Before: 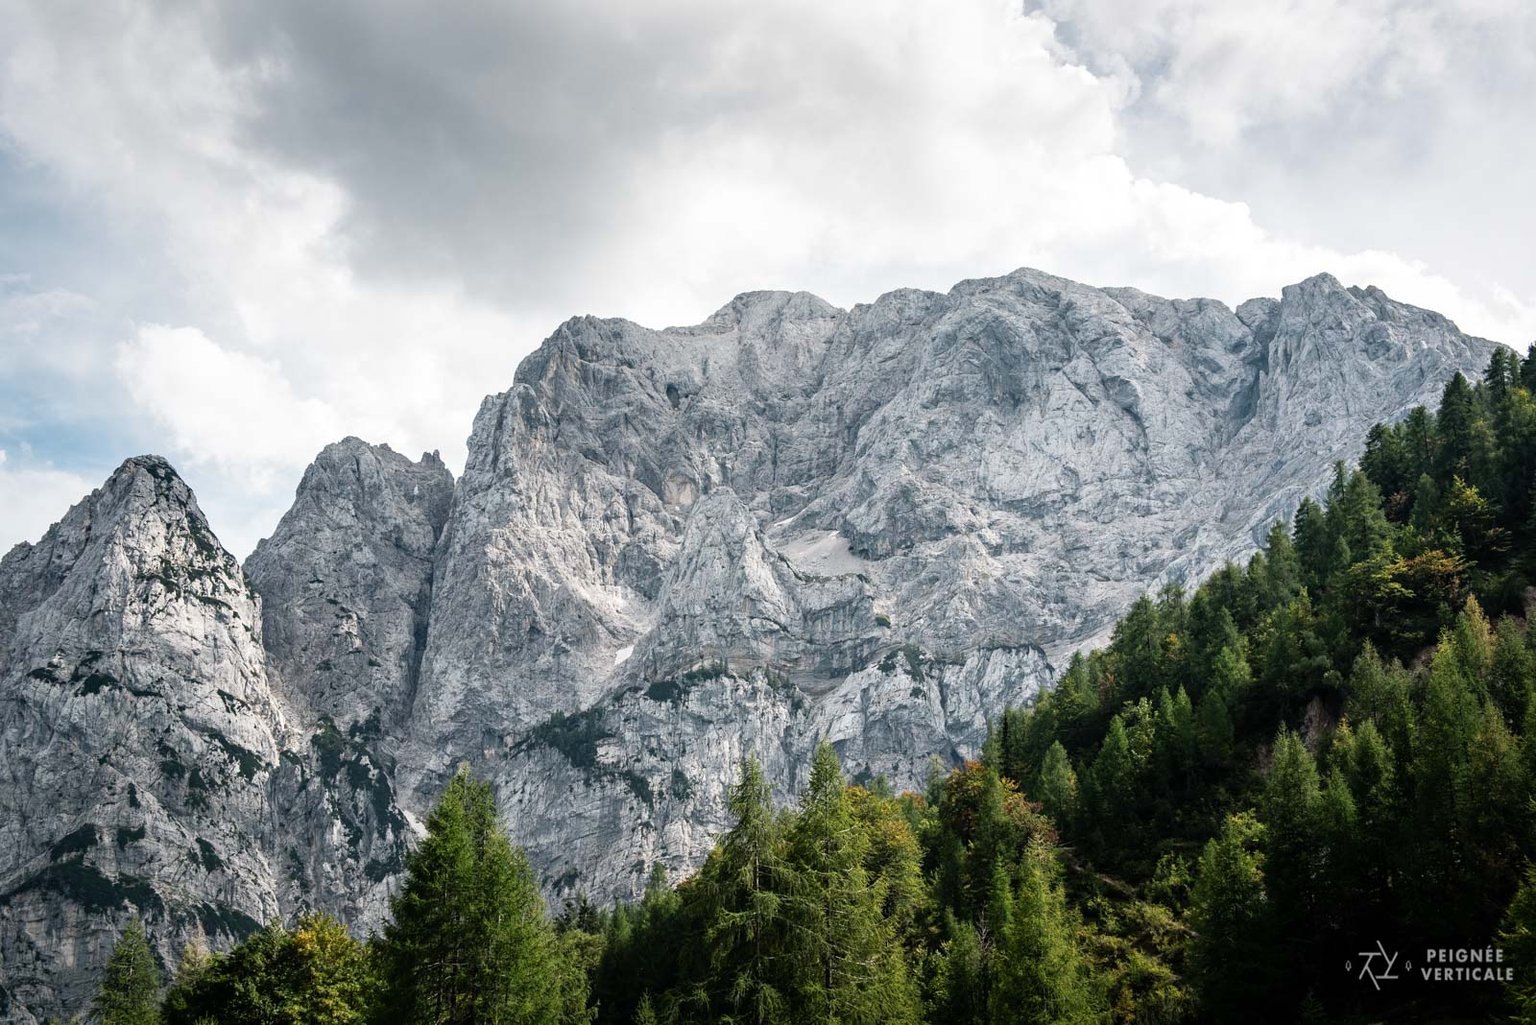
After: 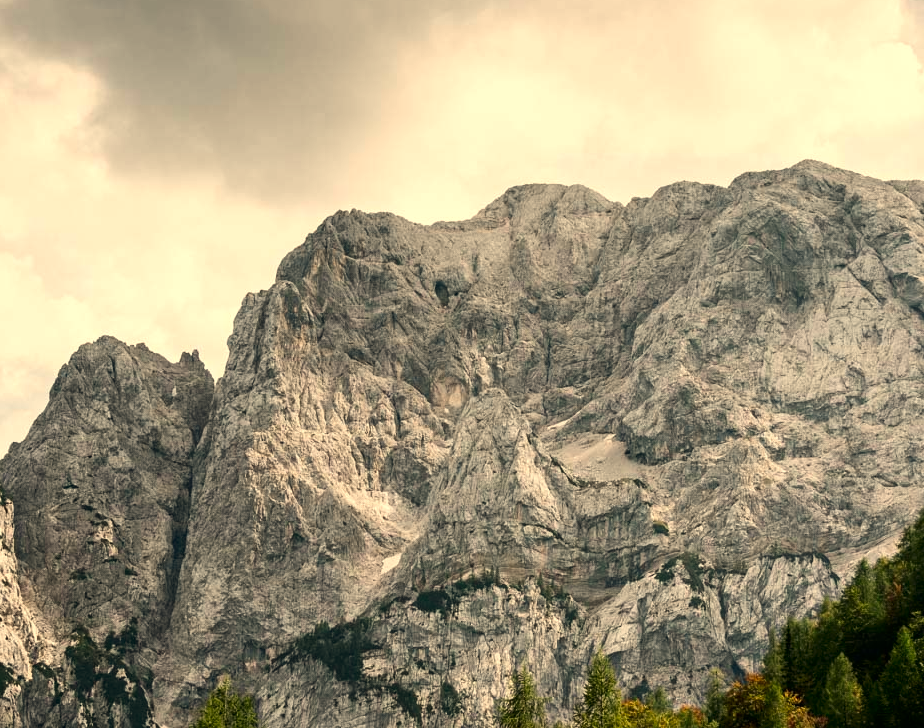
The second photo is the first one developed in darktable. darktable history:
white balance: red 1.123, blue 0.83
crop: left 16.202%, top 11.208%, right 26.045%, bottom 20.557%
contrast brightness saturation: contrast 0.07, brightness -0.14, saturation 0.11
